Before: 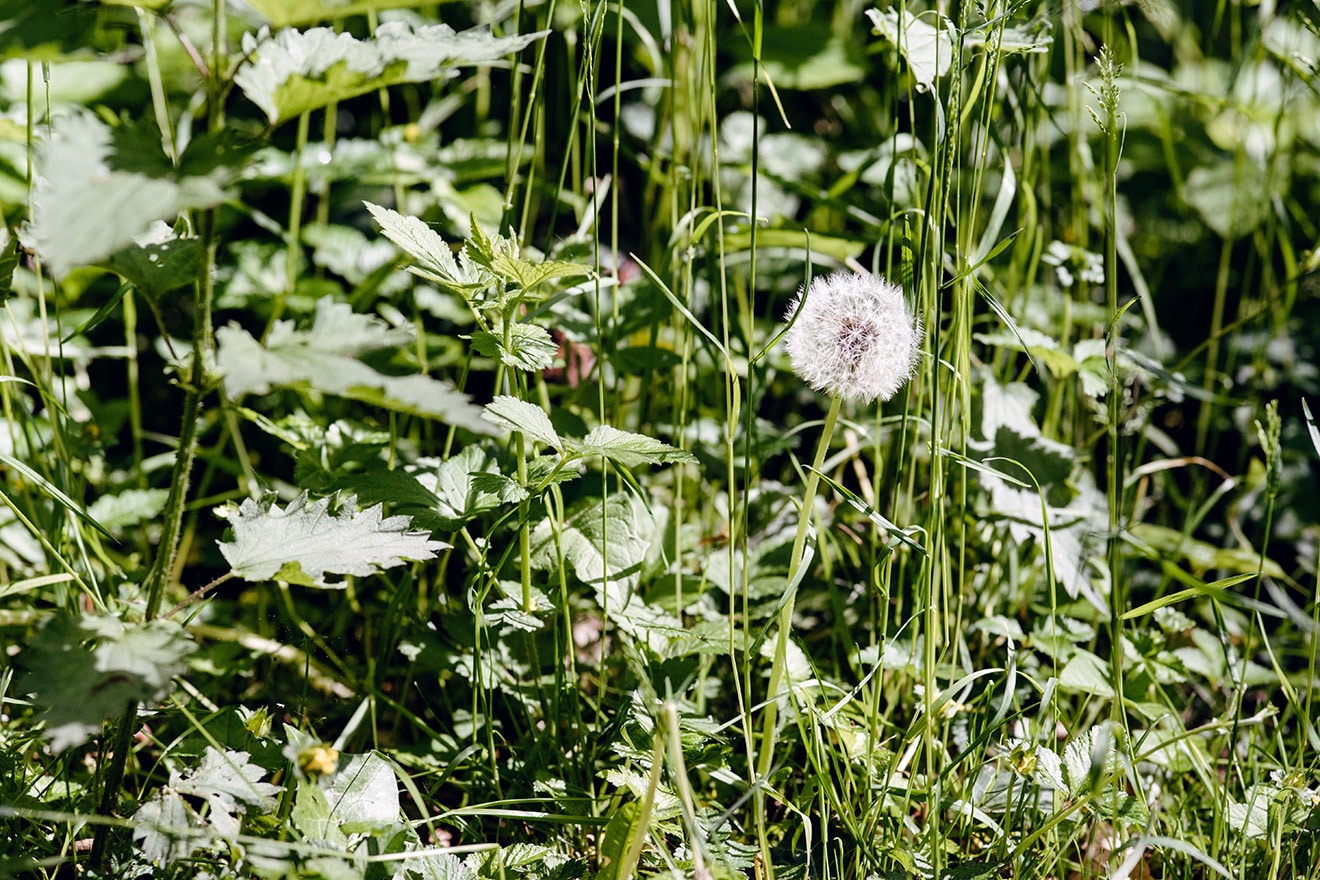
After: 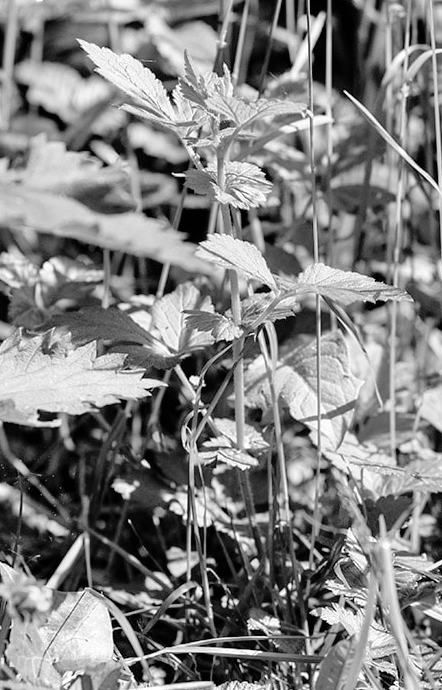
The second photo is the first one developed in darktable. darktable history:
crop and rotate: left 21.77%, top 18.528%, right 44.676%, bottom 2.997%
tone equalizer: -7 EV 0.15 EV, -6 EV 0.6 EV, -5 EV 1.15 EV, -4 EV 1.33 EV, -3 EV 1.15 EV, -2 EV 0.6 EV, -1 EV 0.15 EV, mask exposure compensation -0.5 EV
monochrome: size 1
